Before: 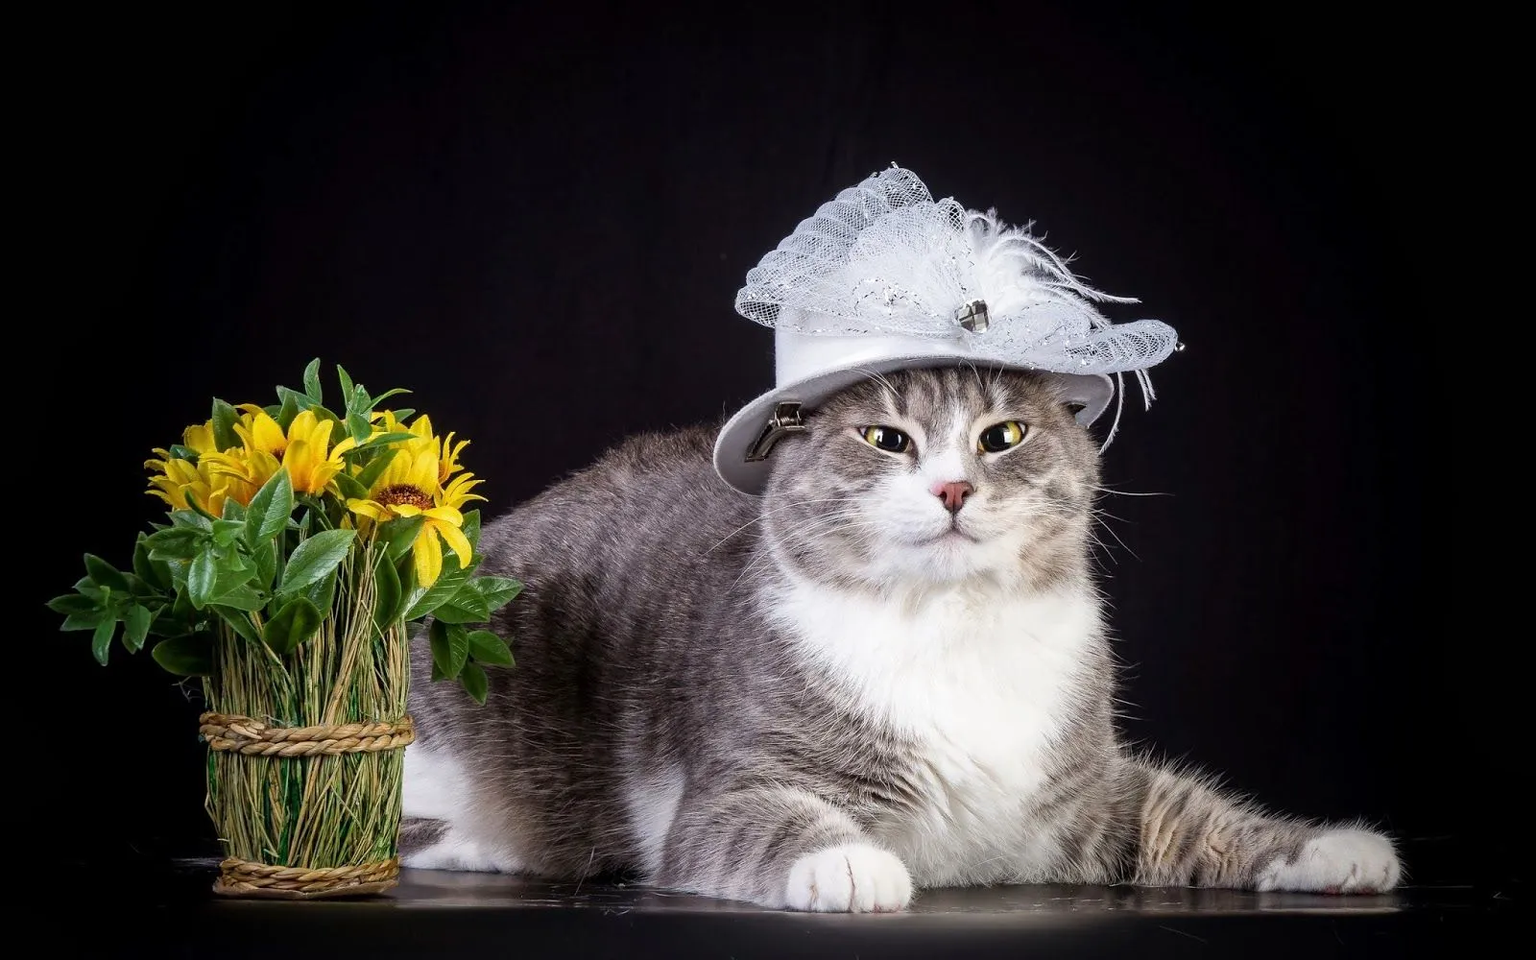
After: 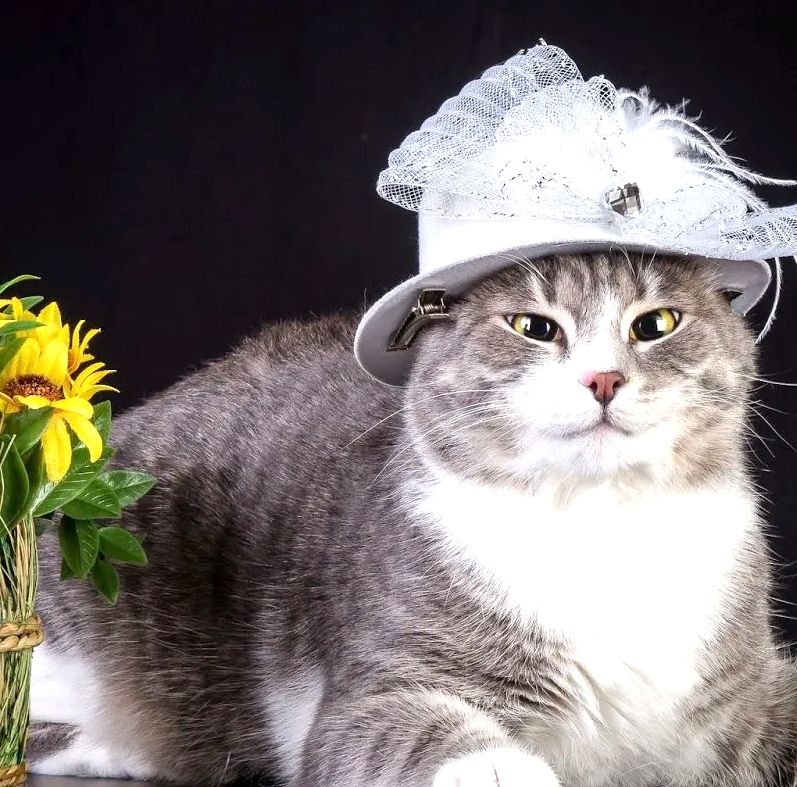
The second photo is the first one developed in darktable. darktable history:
crop and rotate: angle 0.017°, left 24.32%, top 13.026%, right 25.843%, bottom 8.214%
exposure: exposure 0.492 EV, compensate exposure bias true, compensate highlight preservation false
